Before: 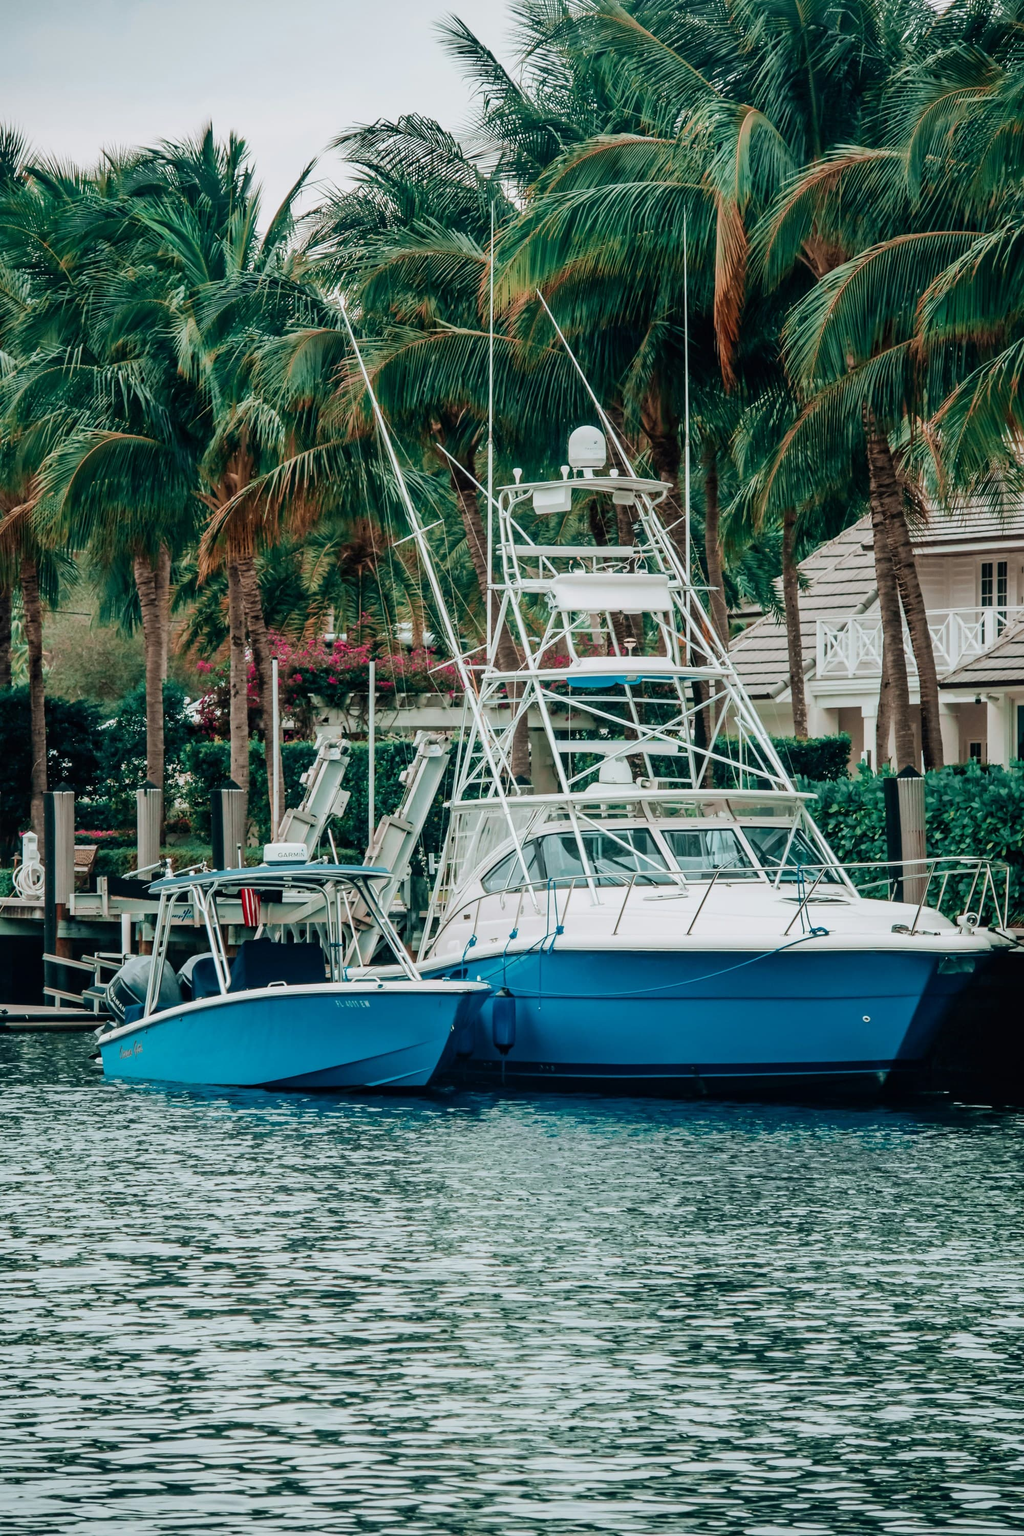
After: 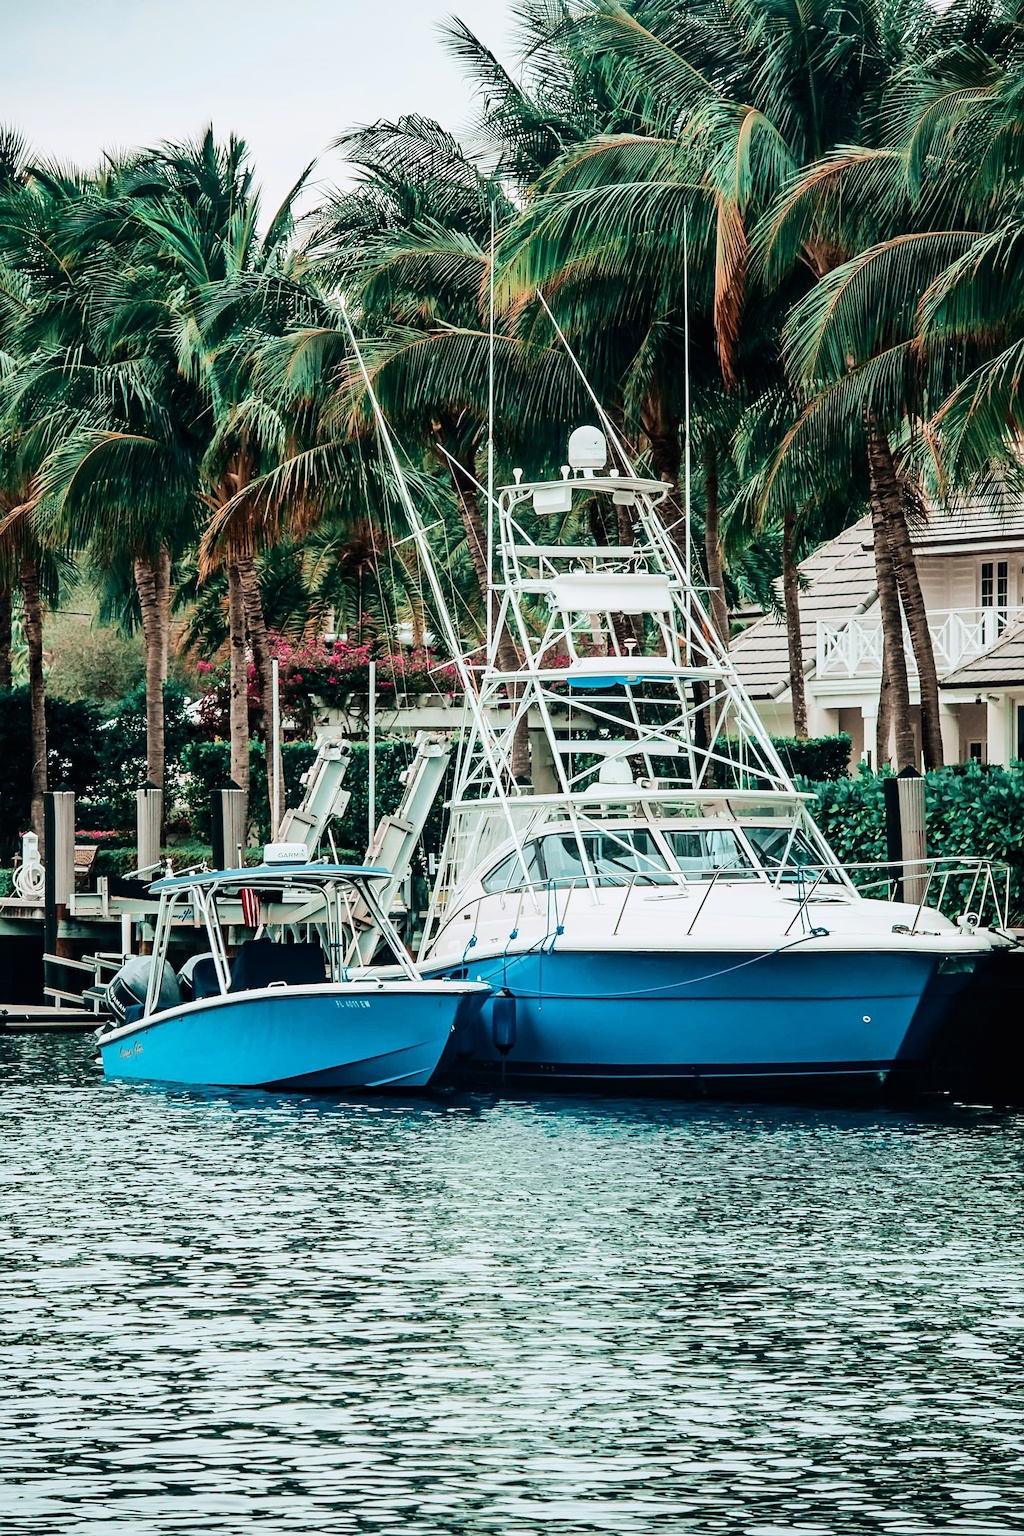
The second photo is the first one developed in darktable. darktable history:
tone equalizer: edges refinement/feathering 500, mask exposure compensation -1.57 EV, preserve details no
sharpen: on, module defaults
base curve: curves: ch0 [(0, 0) (0.036, 0.025) (0.121, 0.166) (0.206, 0.329) (0.605, 0.79) (1, 1)]
